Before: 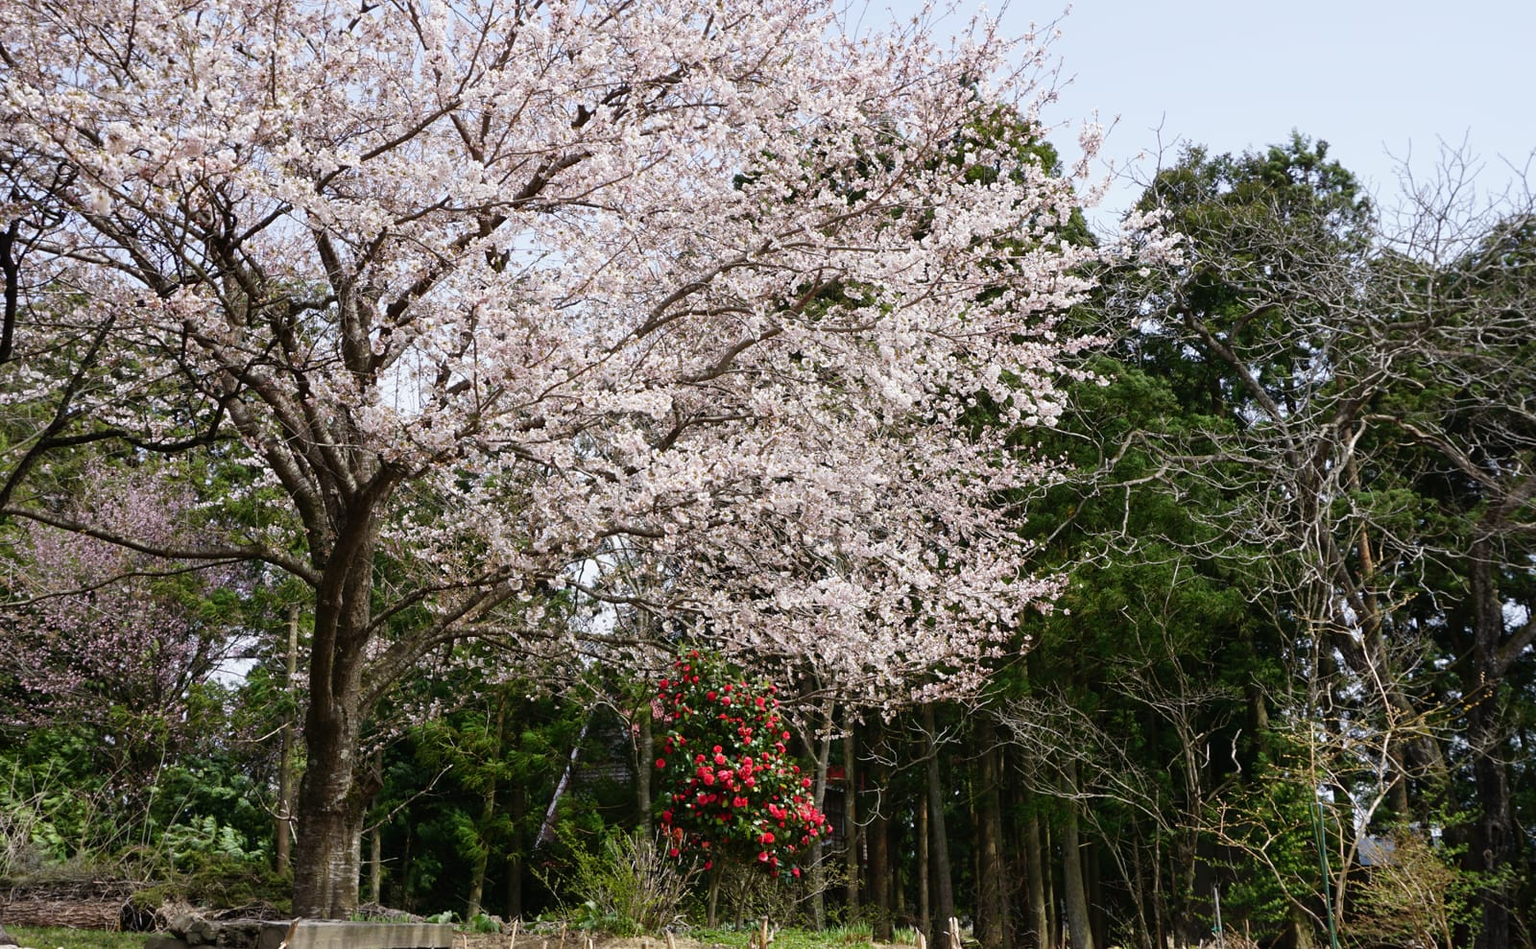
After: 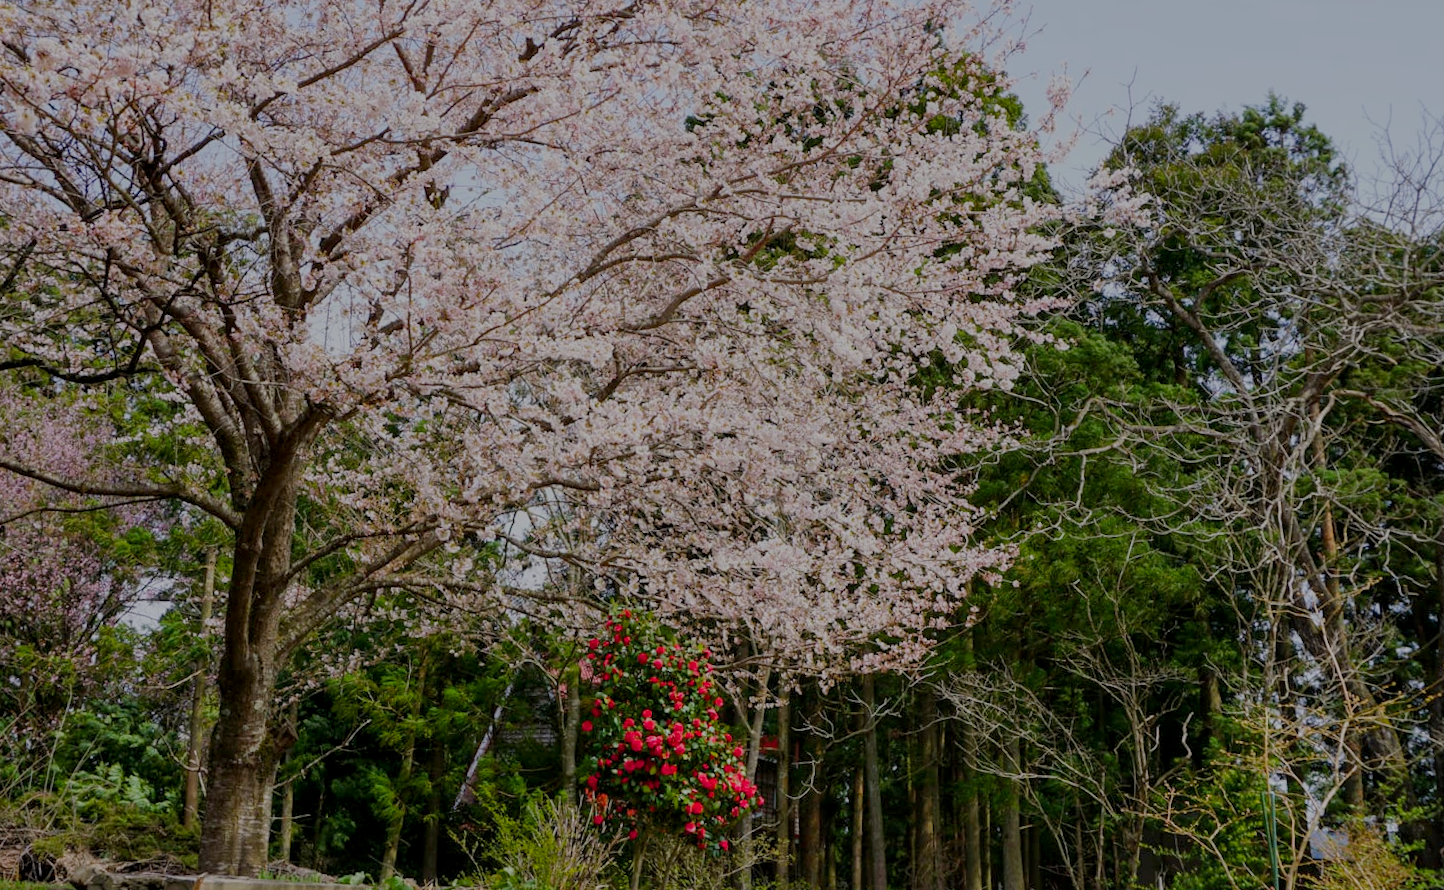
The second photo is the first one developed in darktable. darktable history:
crop and rotate: angle -2.07°, left 3.093%, top 4.066%, right 1.383%, bottom 0.729%
color balance rgb: perceptual saturation grading › global saturation 25.457%, contrast -29.7%
shadows and highlights: radius 121.16, shadows 21.43, white point adjustment -9.64, highlights -12.9, highlights color adjustment 45.39%, soften with gaussian
local contrast: on, module defaults
filmic rgb: black relative exposure -7.65 EV, white relative exposure 4.56 EV, hardness 3.61
